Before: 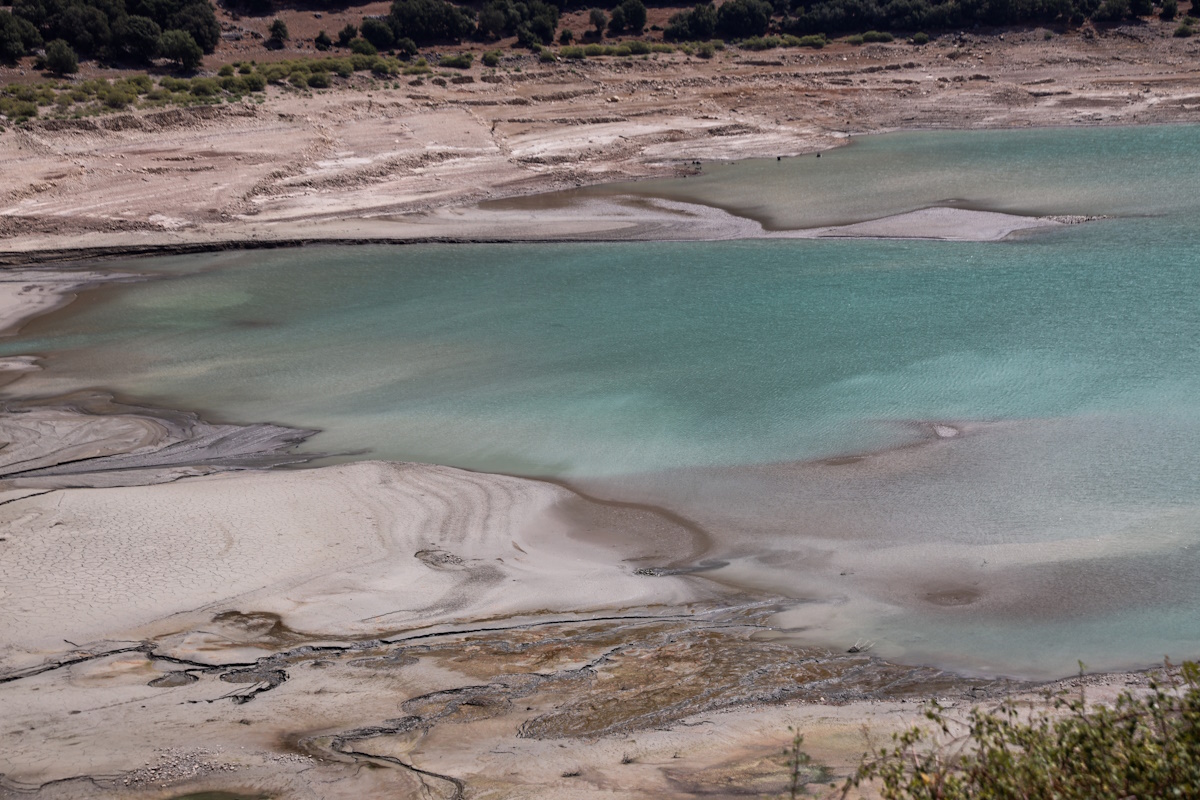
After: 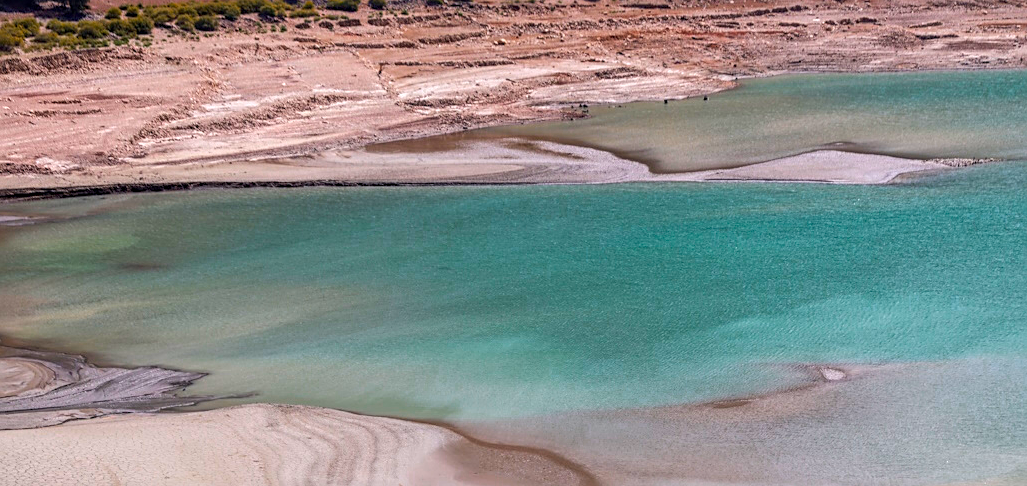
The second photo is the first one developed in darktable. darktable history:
color balance rgb: perceptual saturation grading › global saturation 30.207%, perceptual brilliance grading › mid-tones 9.271%, perceptual brilliance grading › shadows 14.747%
sharpen: on, module defaults
color zones: curves: ch0 [(0.473, 0.374) (0.742, 0.784)]; ch1 [(0.354, 0.737) (0.742, 0.705)]; ch2 [(0.318, 0.421) (0.758, 0.532)]
crop and rotate: left 9.43%, top 7.209%, right 4.948%, bottom 32.009%
local contrast: highlights 6%, shadows 7%, detail 134%
